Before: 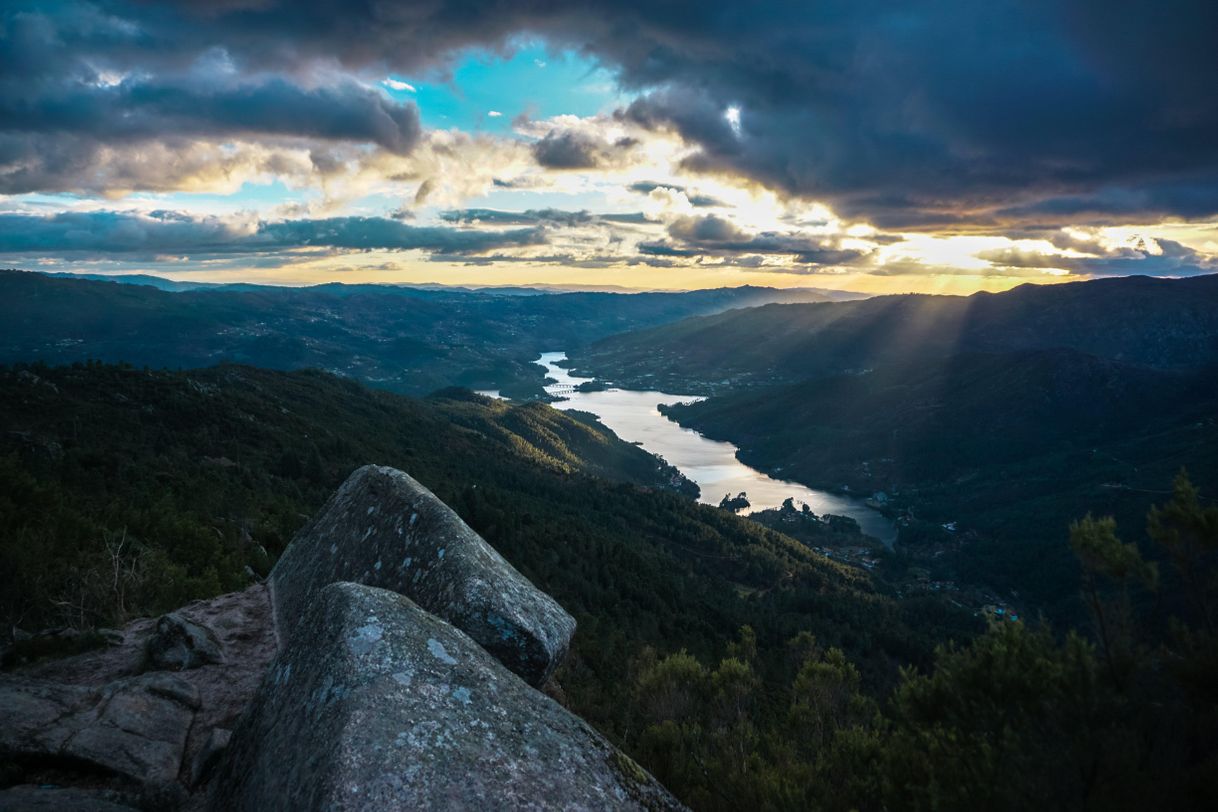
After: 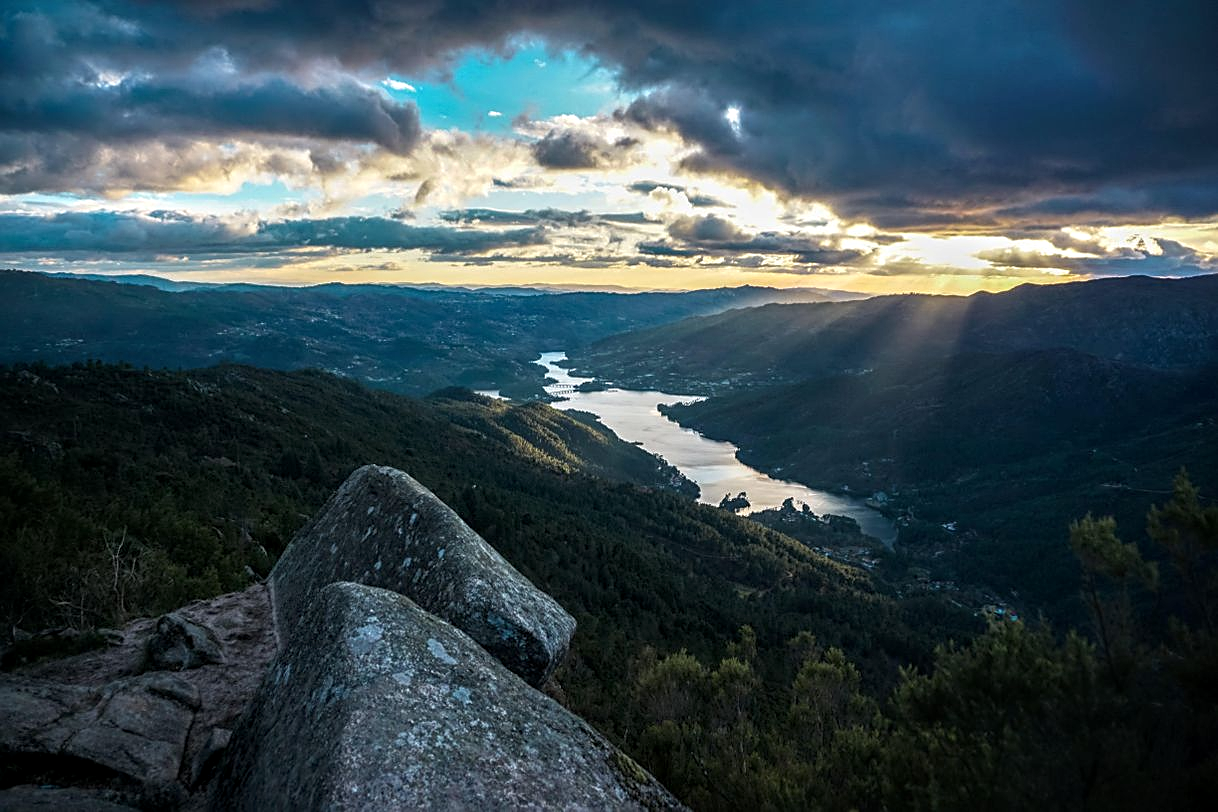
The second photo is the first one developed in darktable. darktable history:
sharpen: amount 0.492
local contrast: detail 130%
